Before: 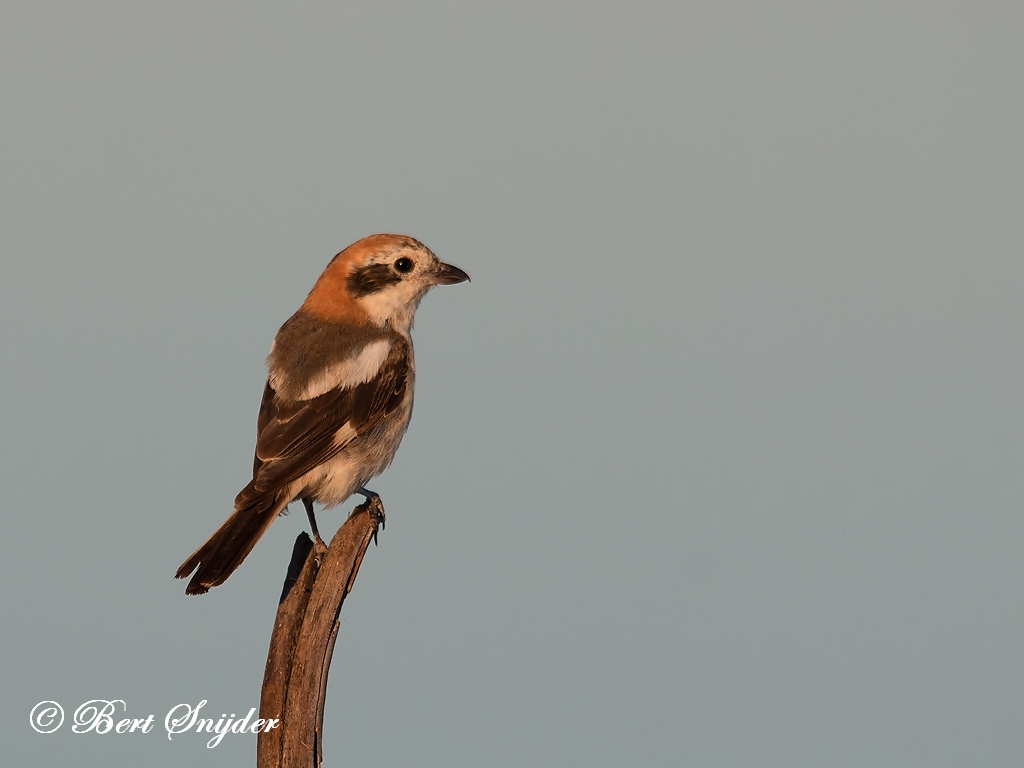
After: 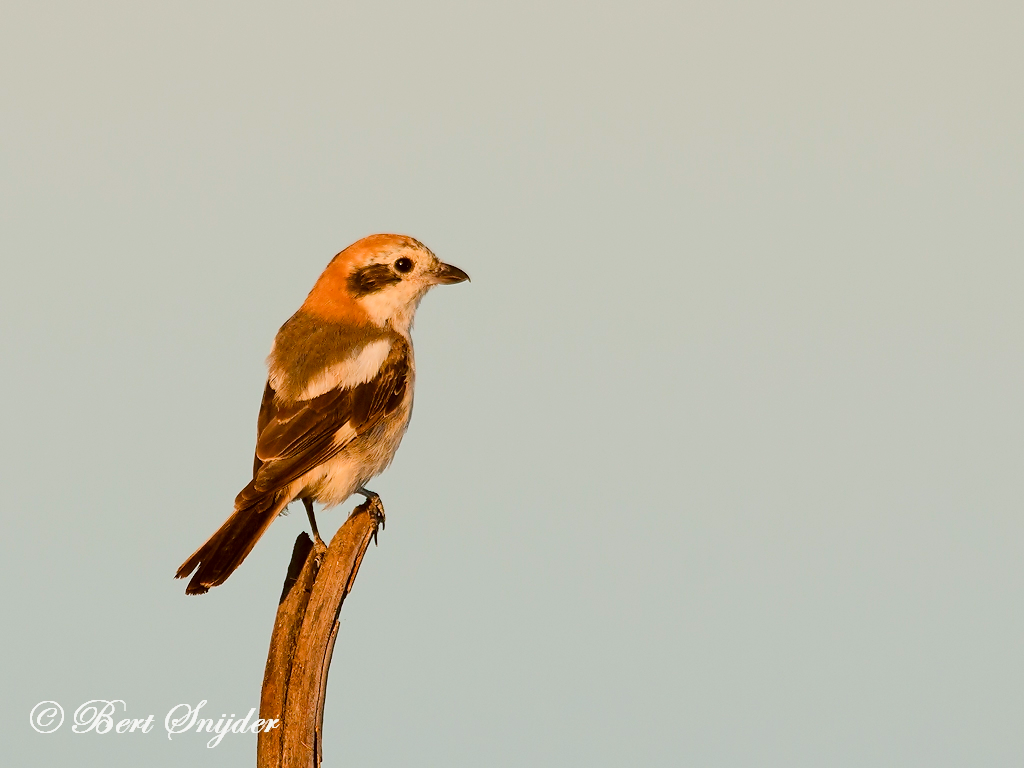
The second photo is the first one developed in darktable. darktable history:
tone equalizer: on, module defaults
exposure: black level correction 0, exposure 1.17 EV, compensate highlight preservation false
color balance rgb: linear chroma grading › global chroma 7.958%, perceptual saturation grading › global saturation 16.037%, global vibrance 20%
filmic rgb: black relative exposure -7.65 EV, white relative exposure 4.56 EV, hardness 3.61
color correction: highlights a* -0.562, highlights b* 0.149, shadows a* 5.01, shadows b* 20.59
